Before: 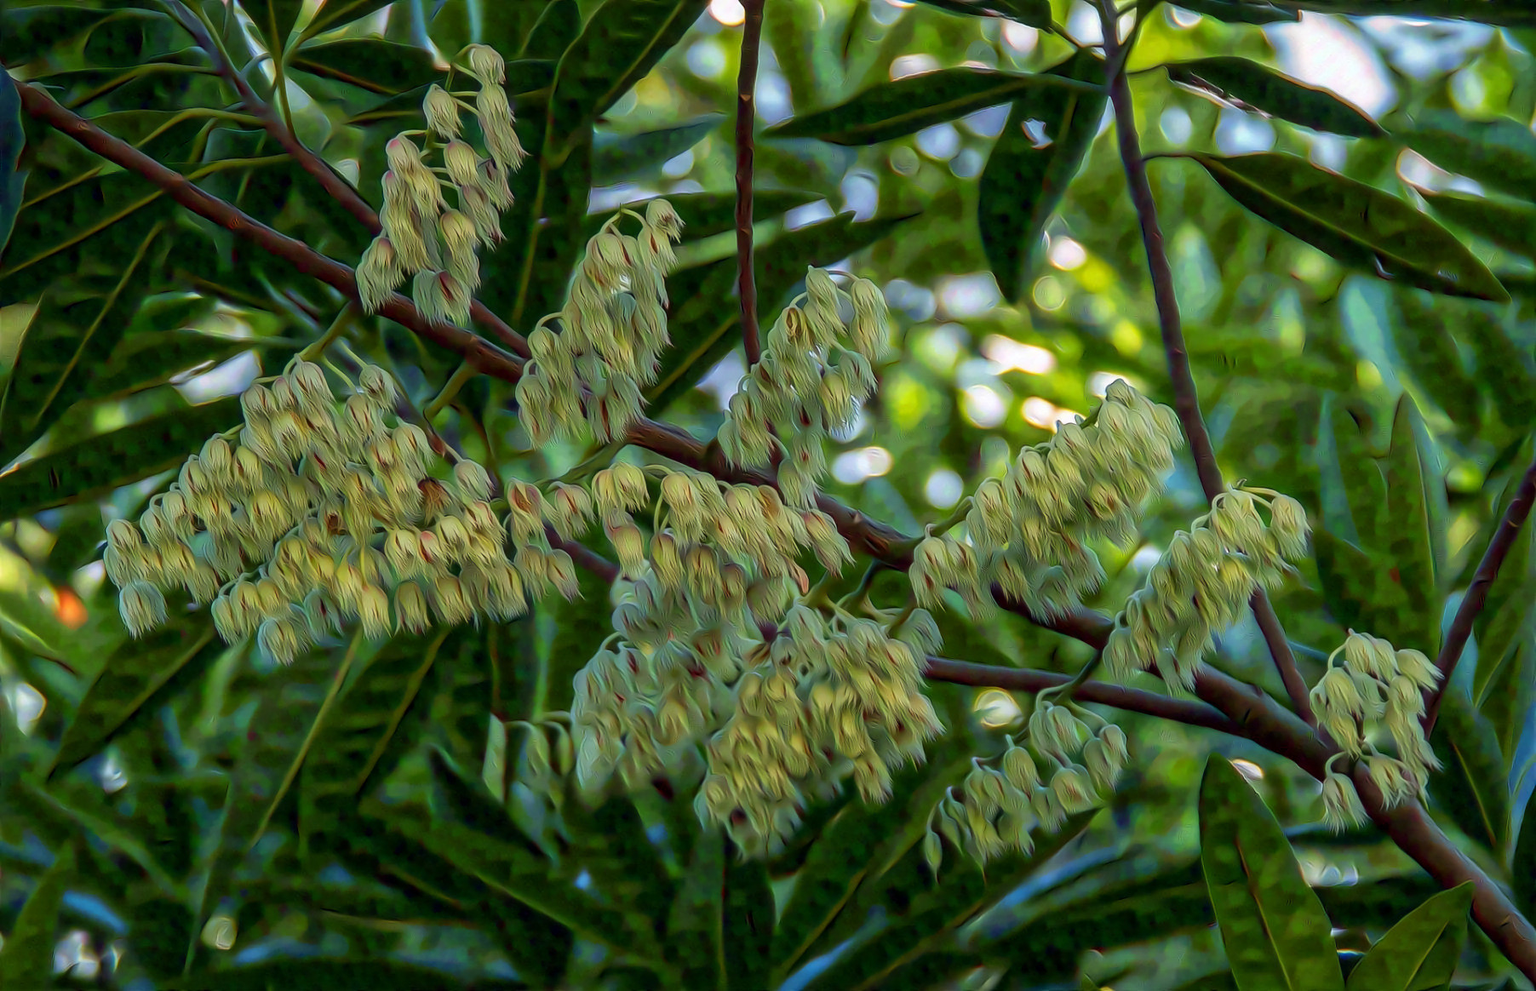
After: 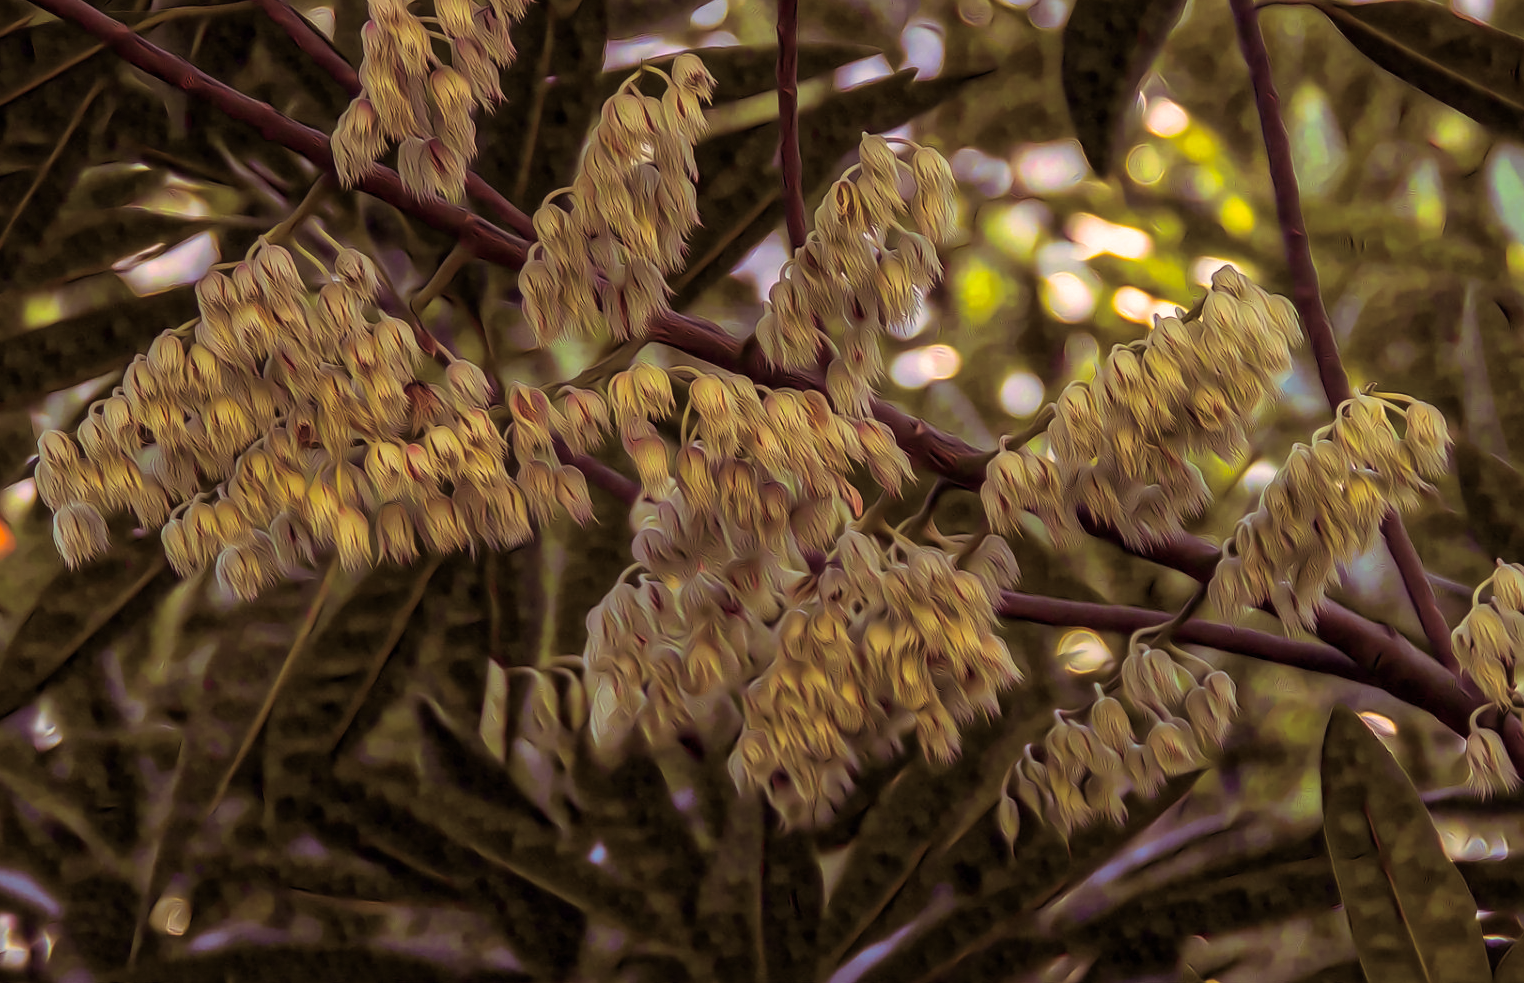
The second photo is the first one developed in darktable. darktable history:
split-toning: on, module defaults
color correction: highlights a* 17.88, highlights b* 18.79
crop and rotate: left 4.842%, top 15.51%, right 10.668%
